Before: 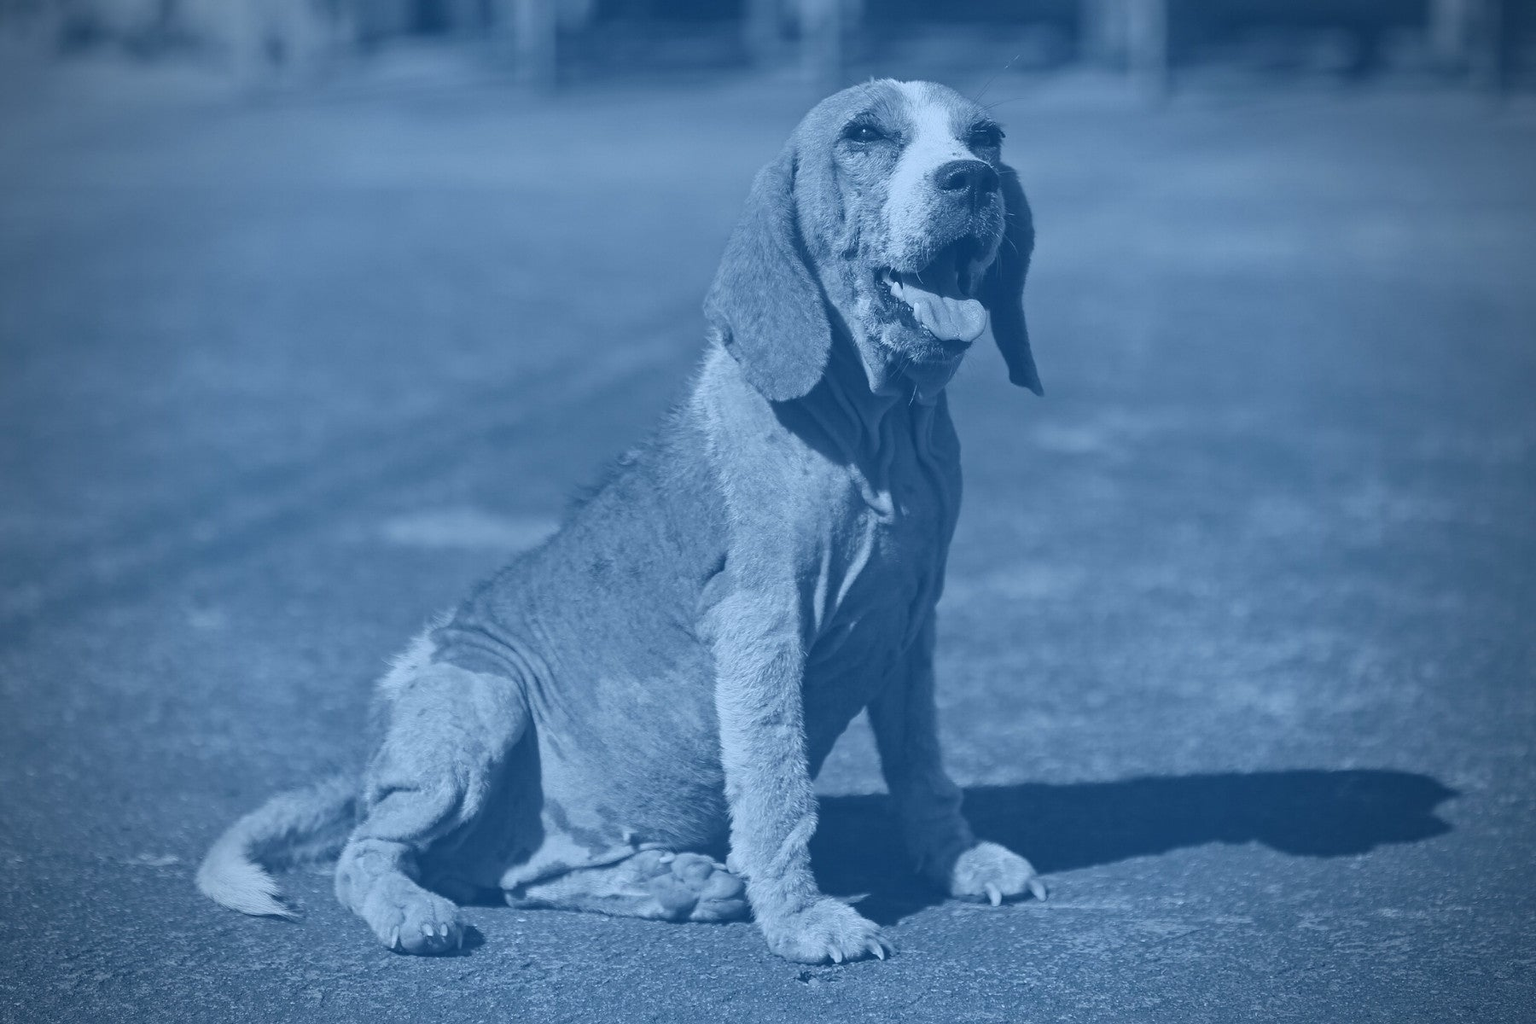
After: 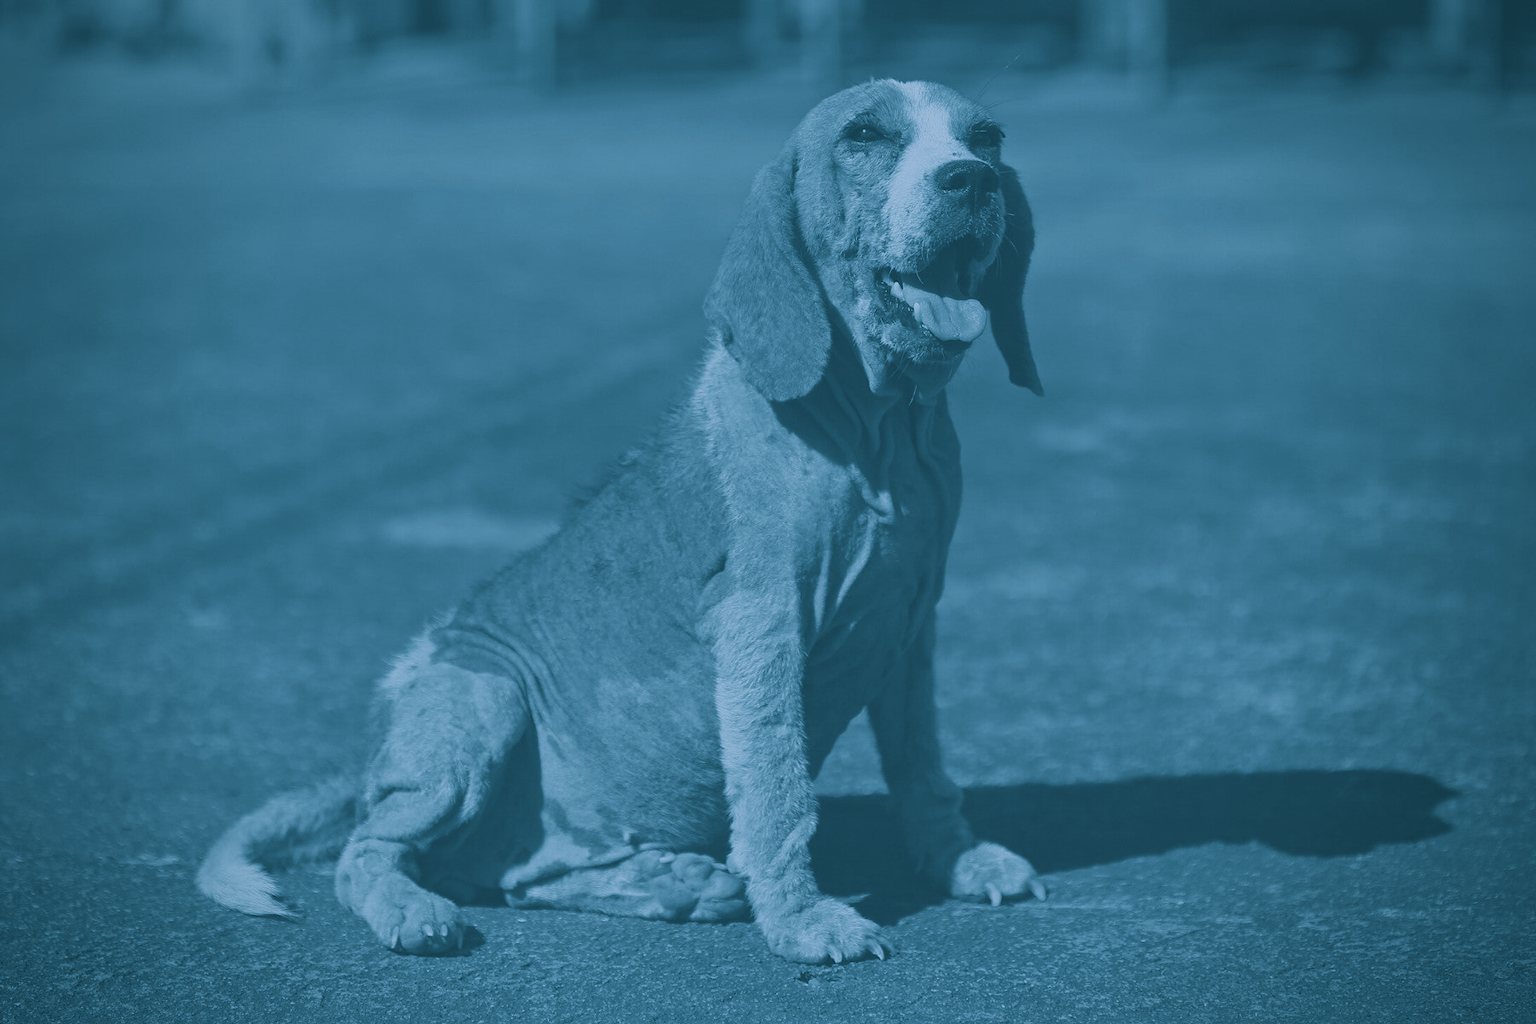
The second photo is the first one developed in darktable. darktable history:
color zones: curves: ch0 [(0, 0.5) (0.125, 0.4) (0.25, 0.5) (0.375, 0.4) (0.5, 0.4) (0.625, 0.35) (0.75, 0.35) (0.875, 0.5)]; ch1 [(0, 0.35) (0.125, 0.45) (0.25, 0.35) (0.375, 0.35) (0.5, 0.35) (0.625, 0.35) (0.75, 0.45) (0.875, 0.35)]; ch2 [(0, 0.6) (0.125, 0.5) (0.25, 0.5) (0.375, 0.6) (0.5, 0.6) (0.625, 0.5) (0.75, 0.5) (0.875, 0.5)]
split-toning: shadows › hue 212.4°, balance -70
